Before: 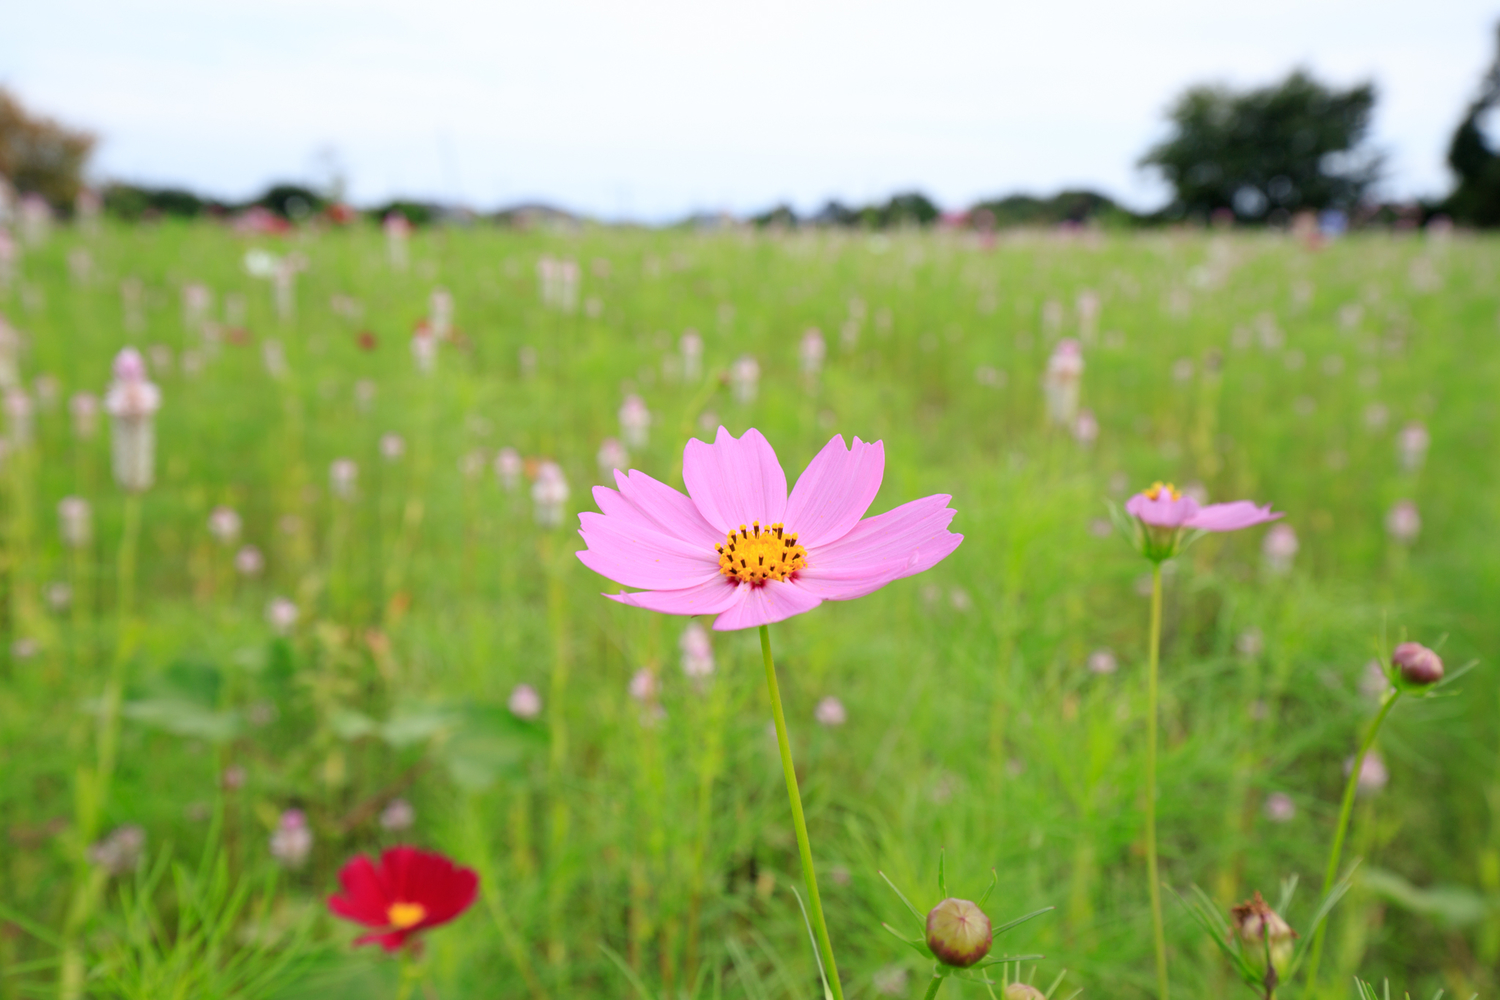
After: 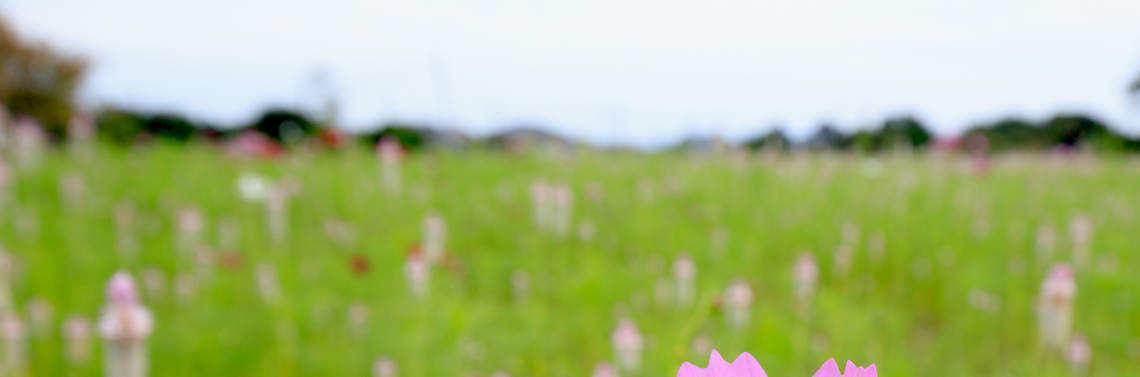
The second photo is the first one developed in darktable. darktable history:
exposure: black level correction 0.029, exposure -0.076 EV, compensate highlight preservation false
crop: left 0.517%, top 7.631%, right 23.452%, bottom 54.614%
